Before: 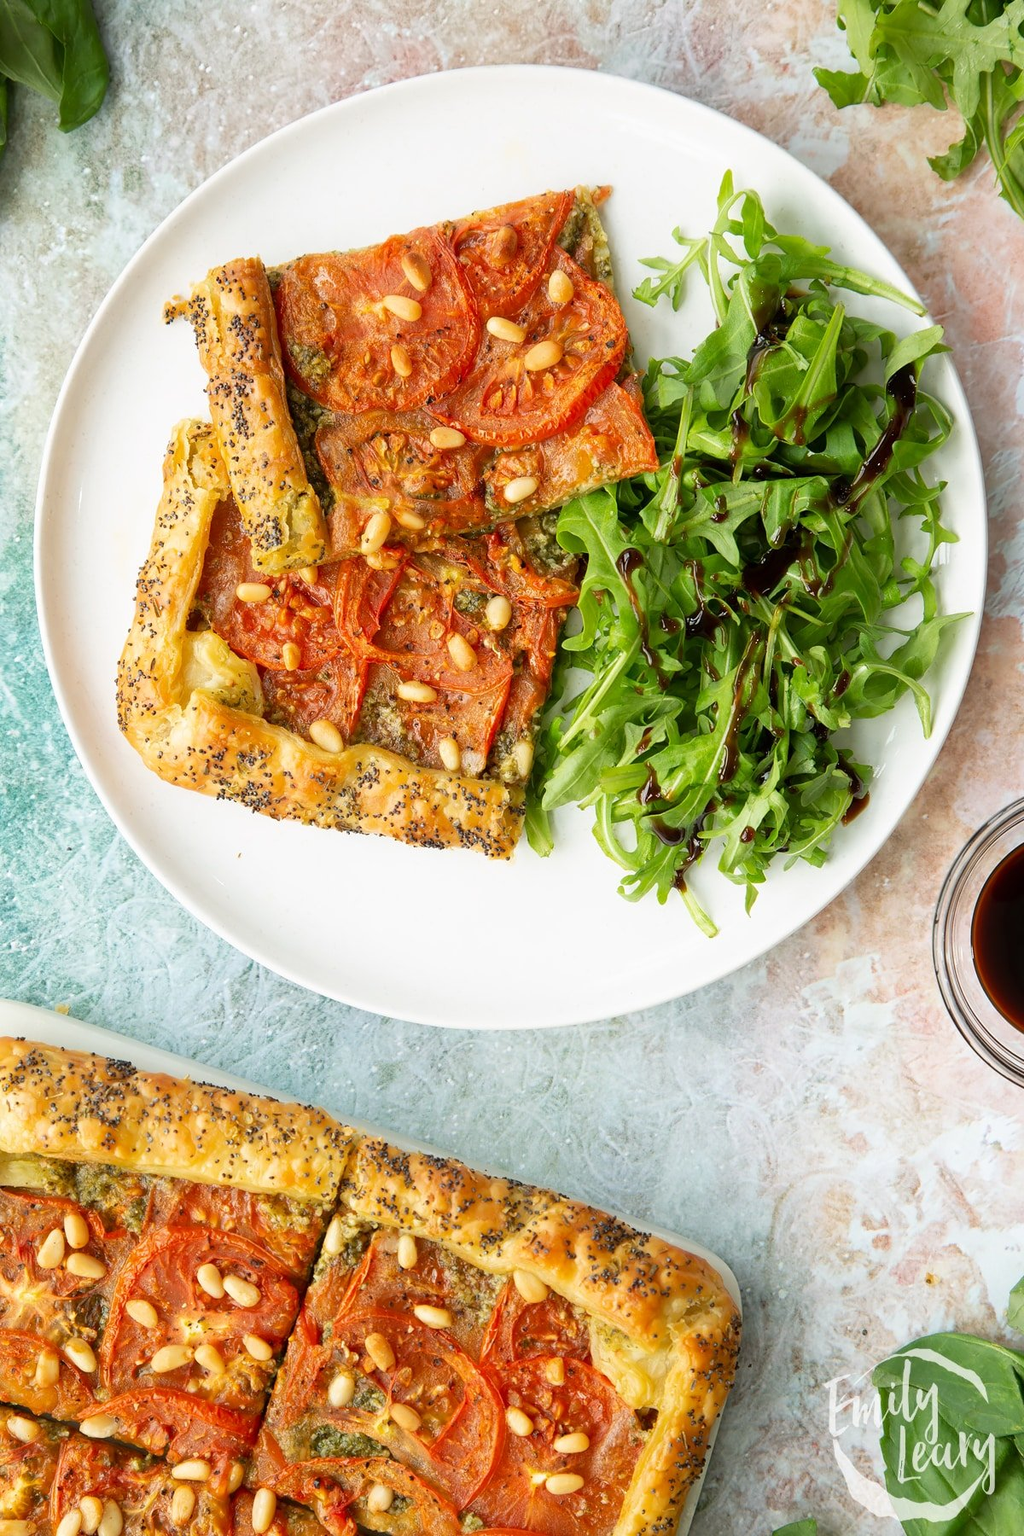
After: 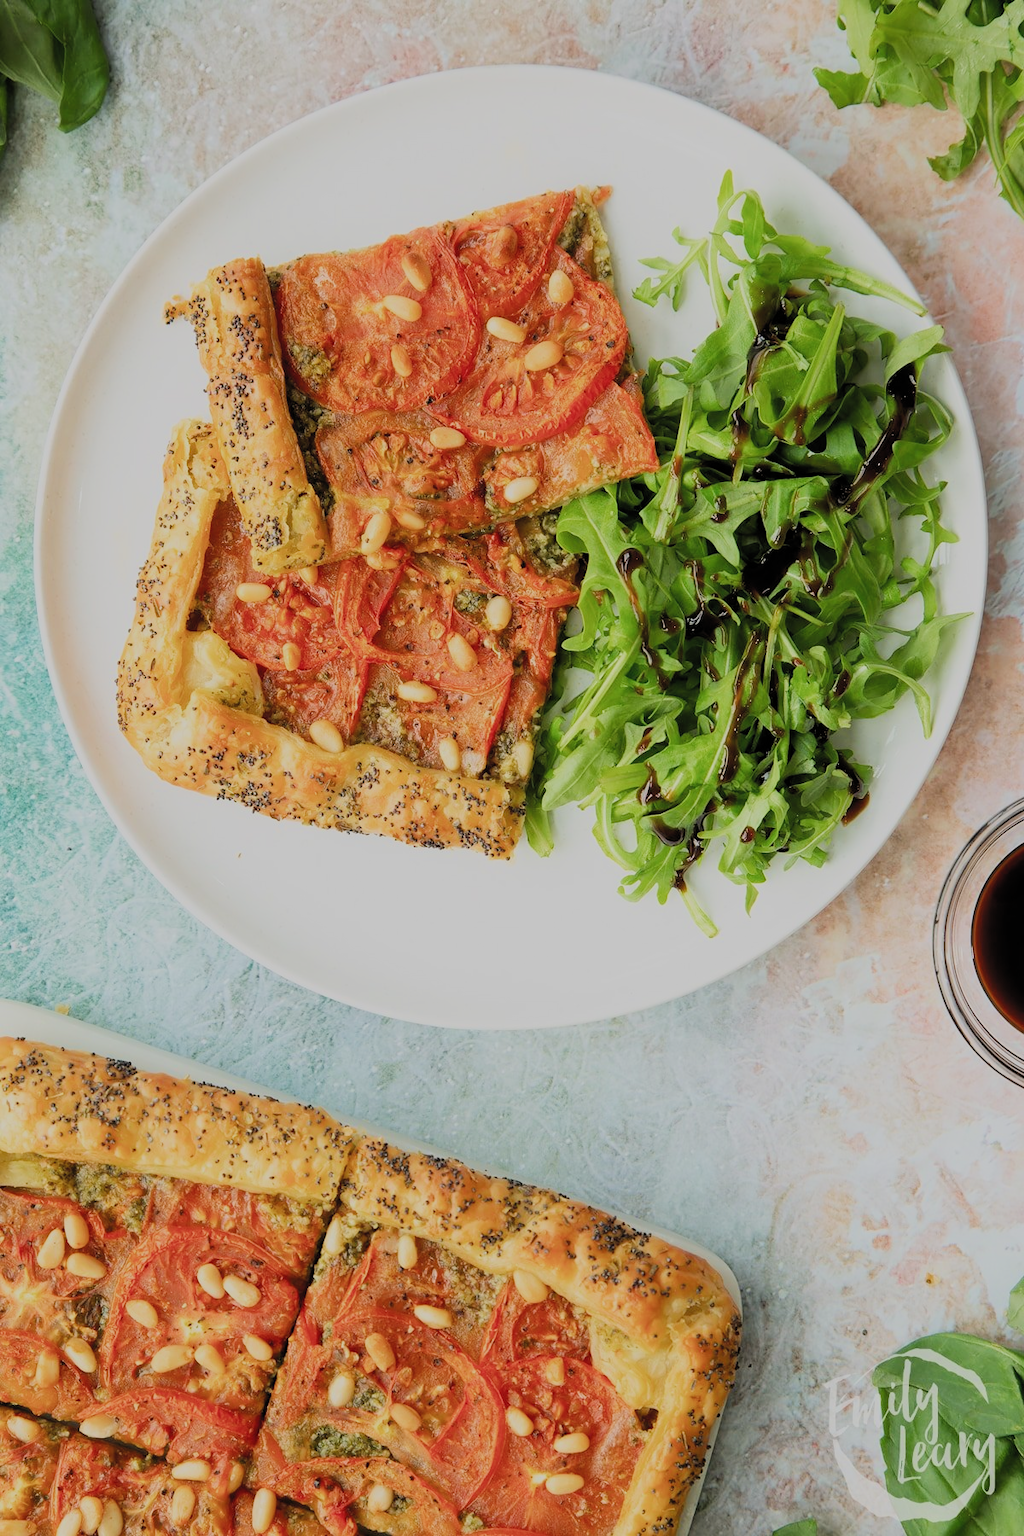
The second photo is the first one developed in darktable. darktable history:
filmic rgb: black relative exposure -6.88 EV, white relative exposure 5.93 EV, threshold 5.96 EV, hardness 2.69, color science v5 (2021), iterations of high-quality reconstruction 10, contrast in shadows safe, contrast in highlights safe, enable highlight reconstruction true
